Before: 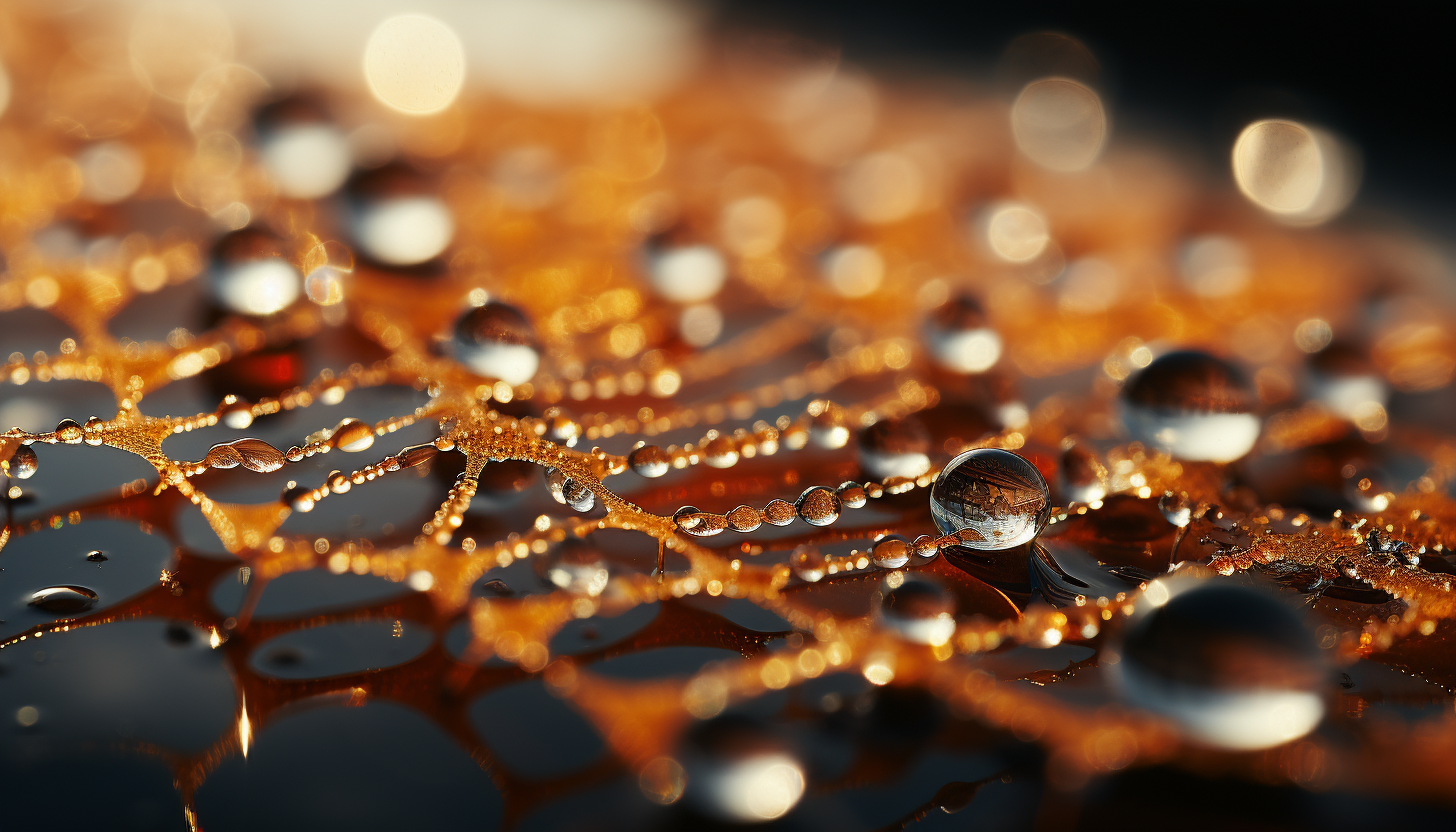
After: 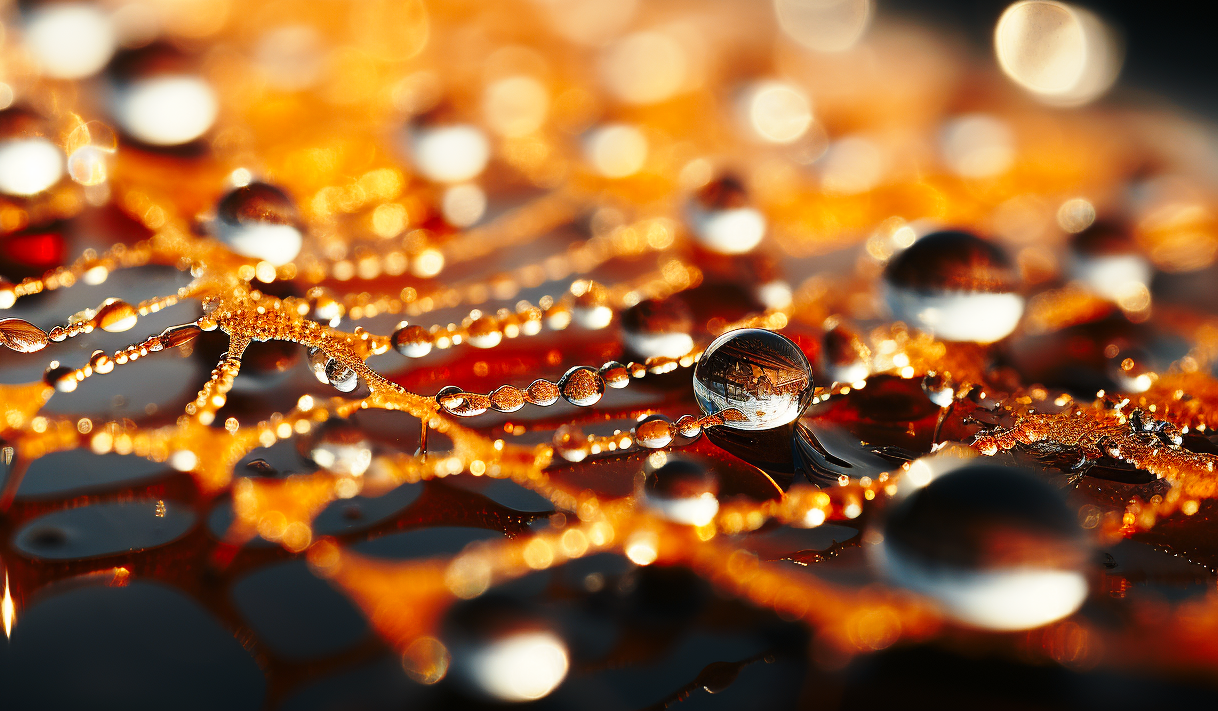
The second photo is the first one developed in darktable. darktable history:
crop: left 16.285%, top 14.443%
base curve: curves: ch0 [(0, 0) (0.028, 0.03) (0.121, 0.232) (0.46, 0.748) (0.859, 0.968) (1, 1)], preserve colors none
